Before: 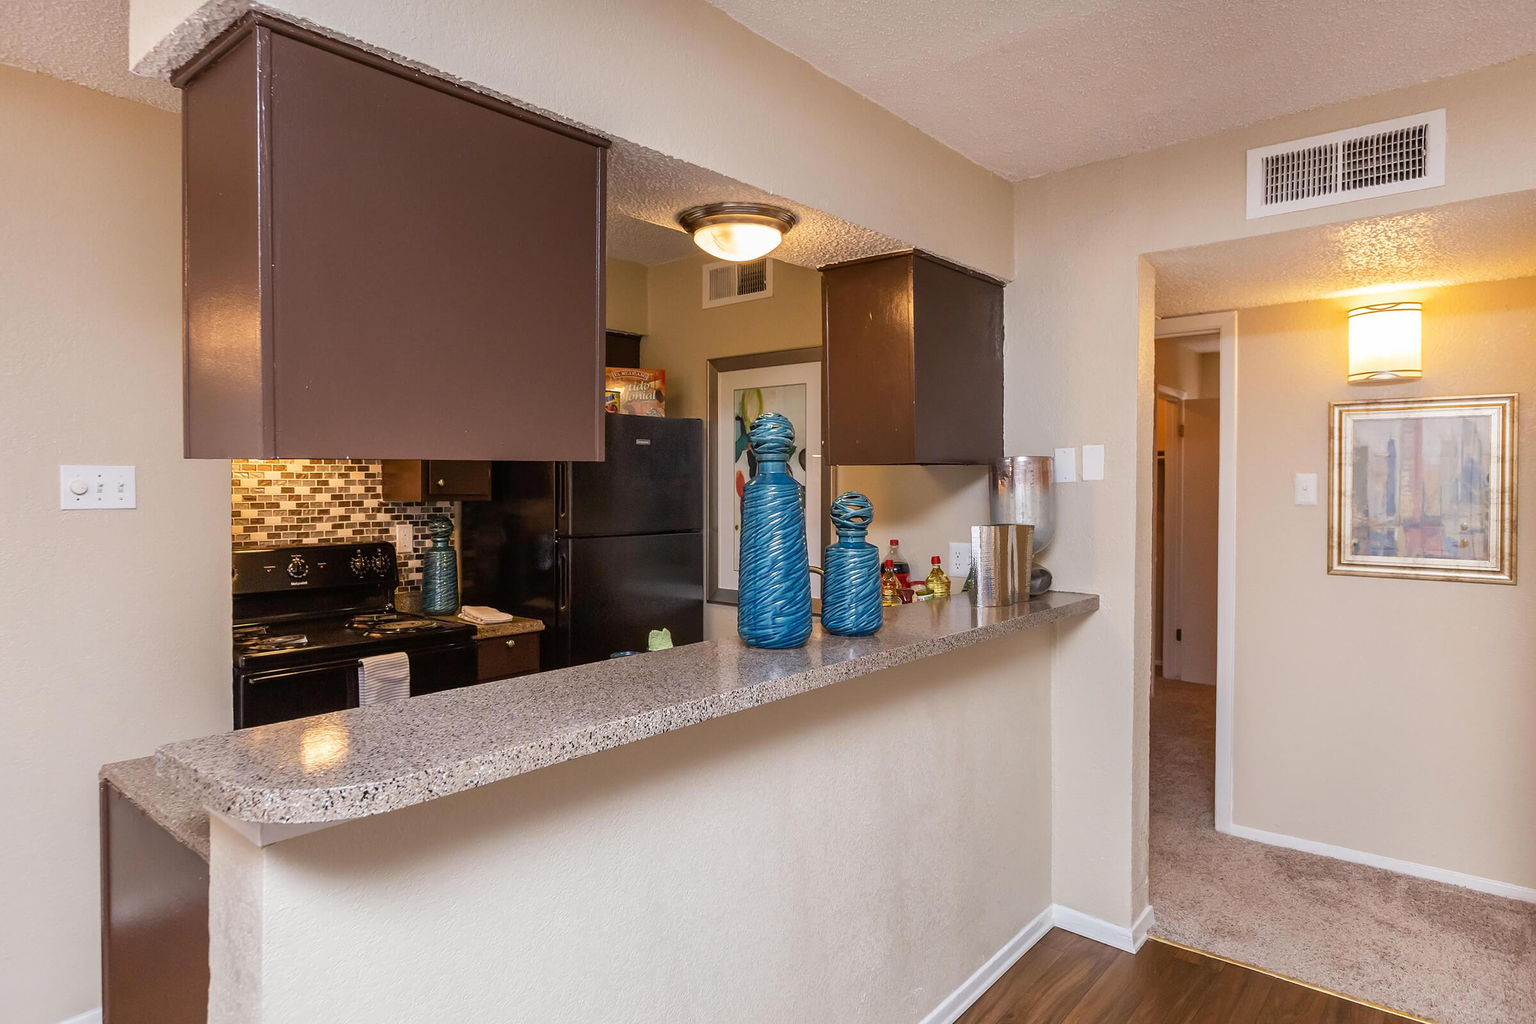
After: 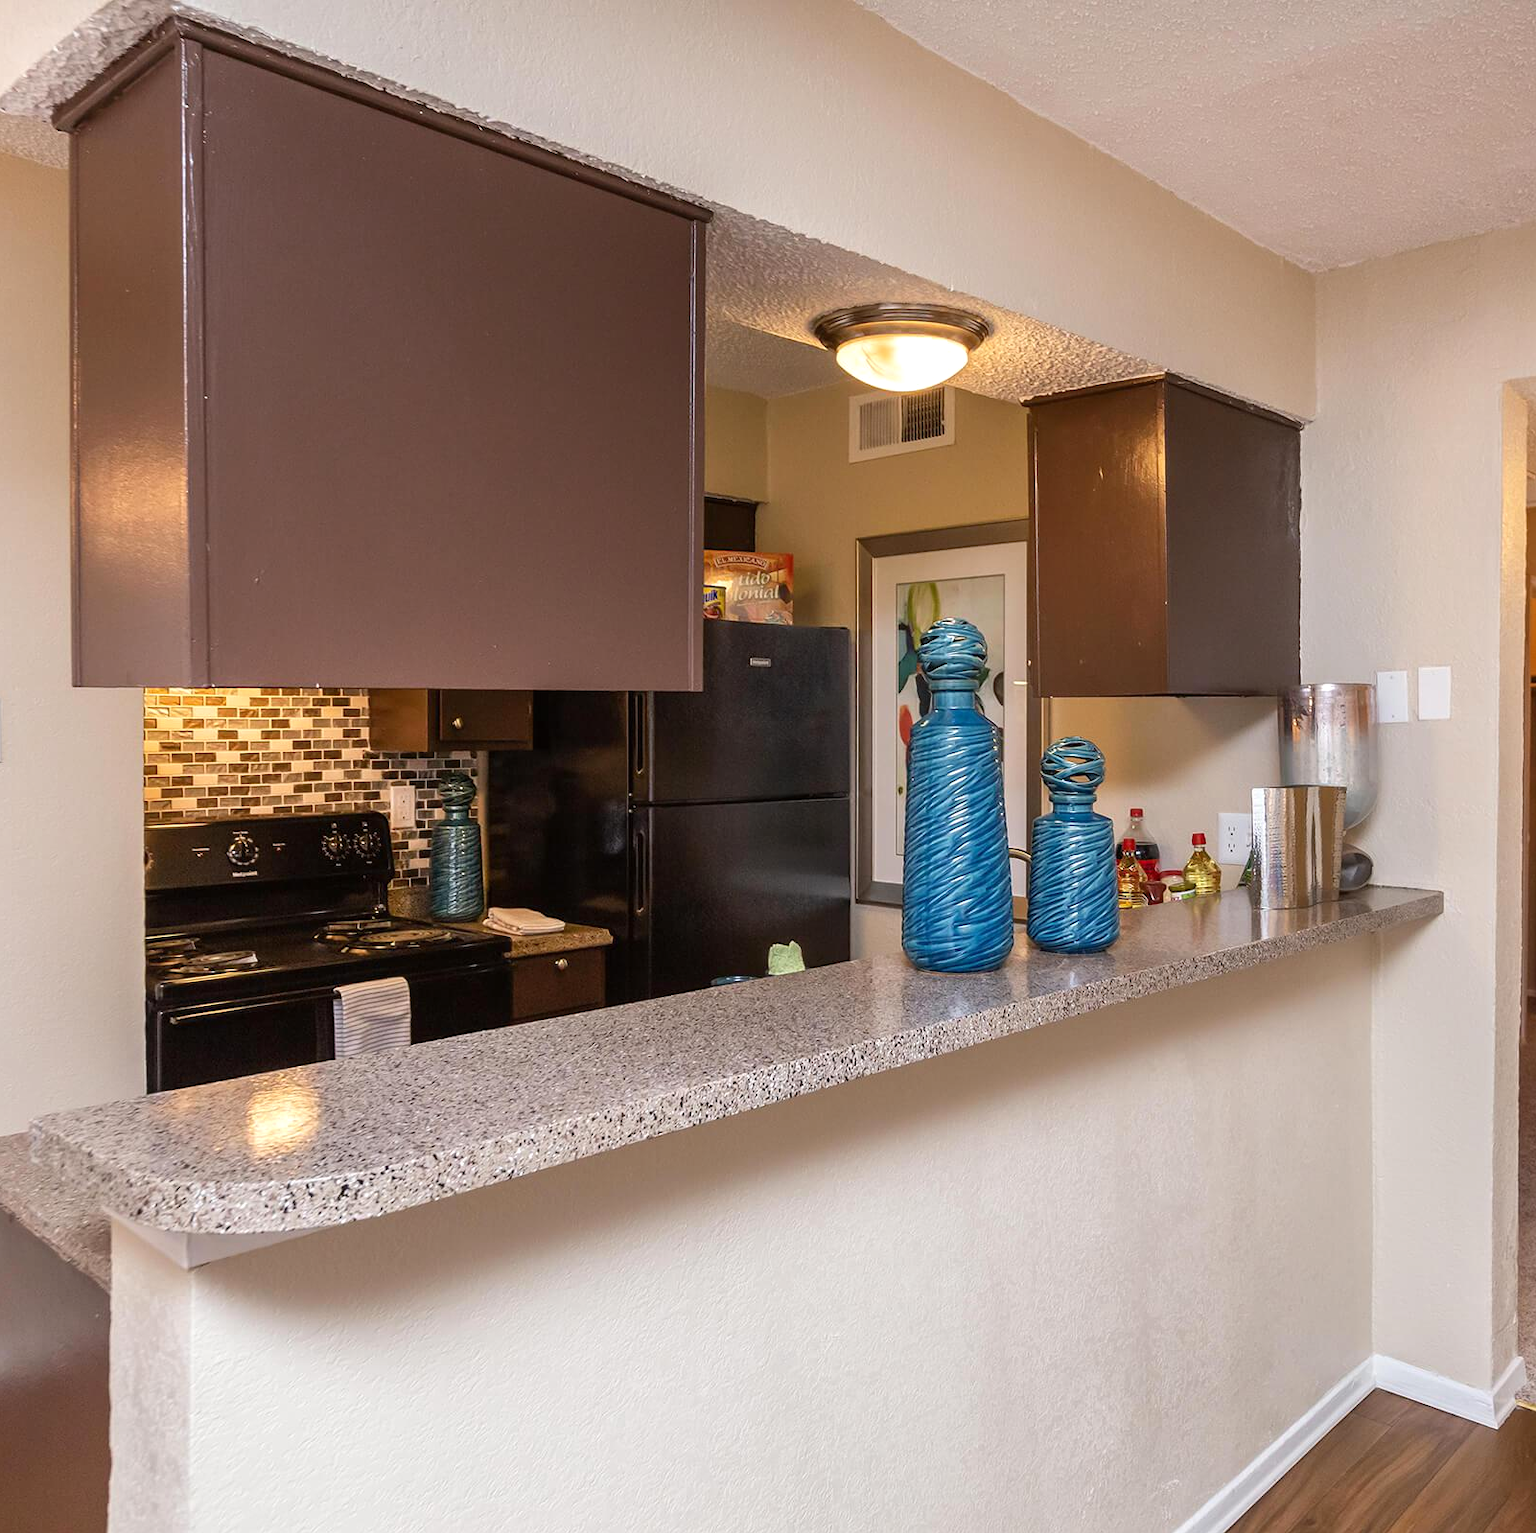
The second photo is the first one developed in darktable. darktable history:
crop and rotate: left 8.864%, right 24.368%
exposure: exposure 0.176 EV, compensate highlight preservation false
